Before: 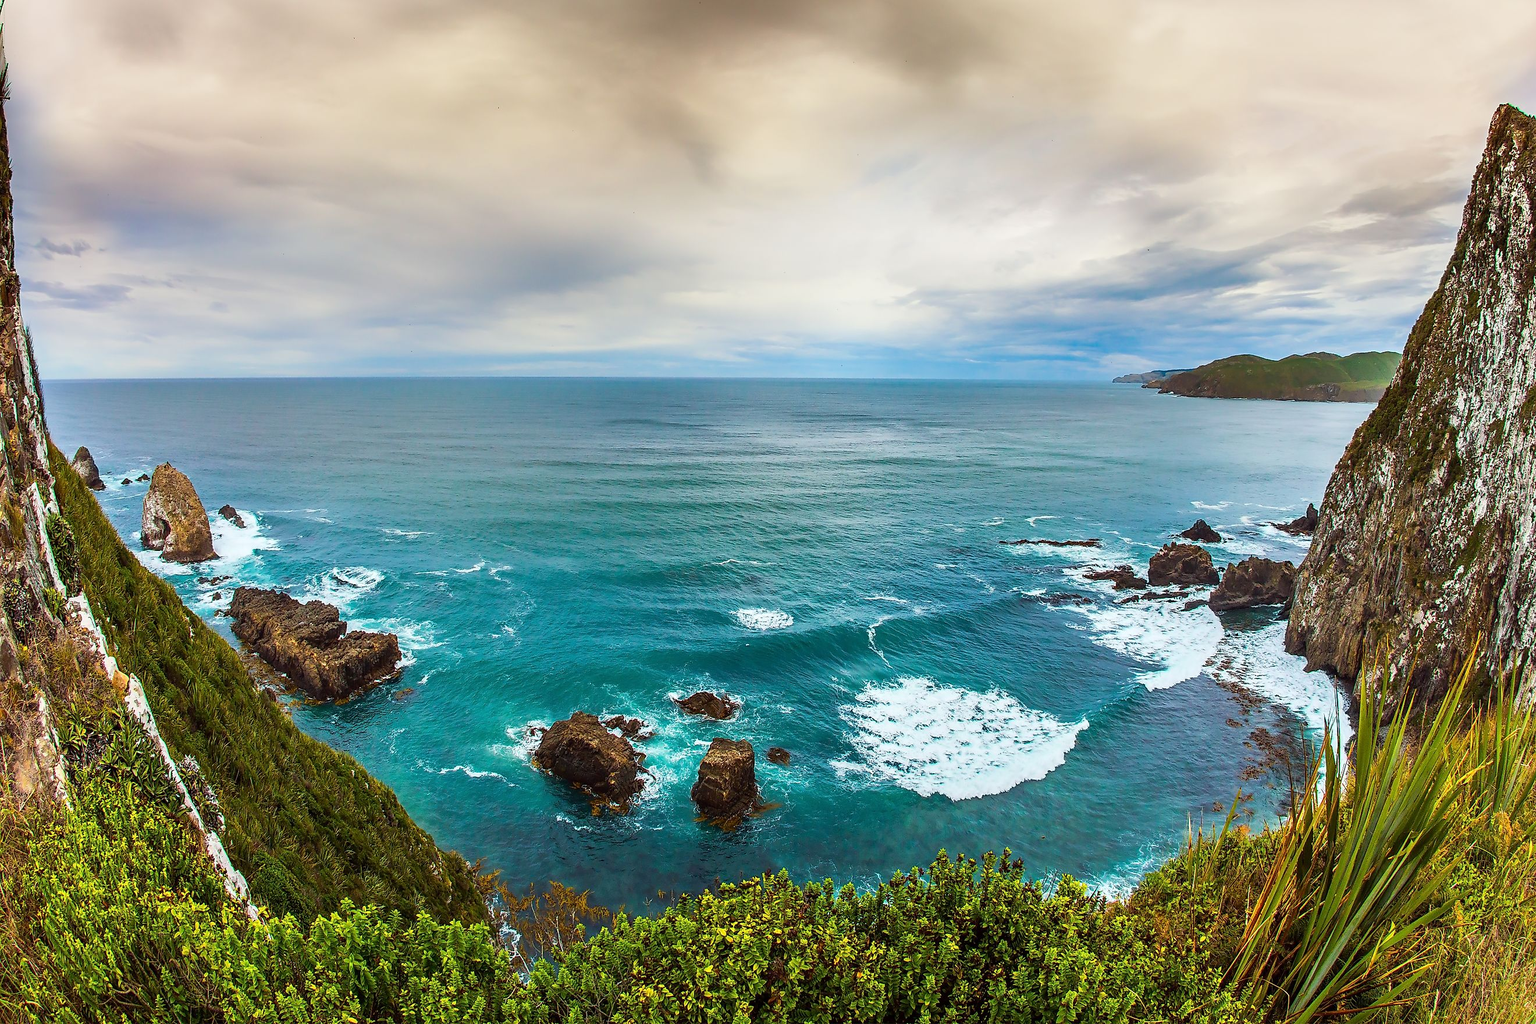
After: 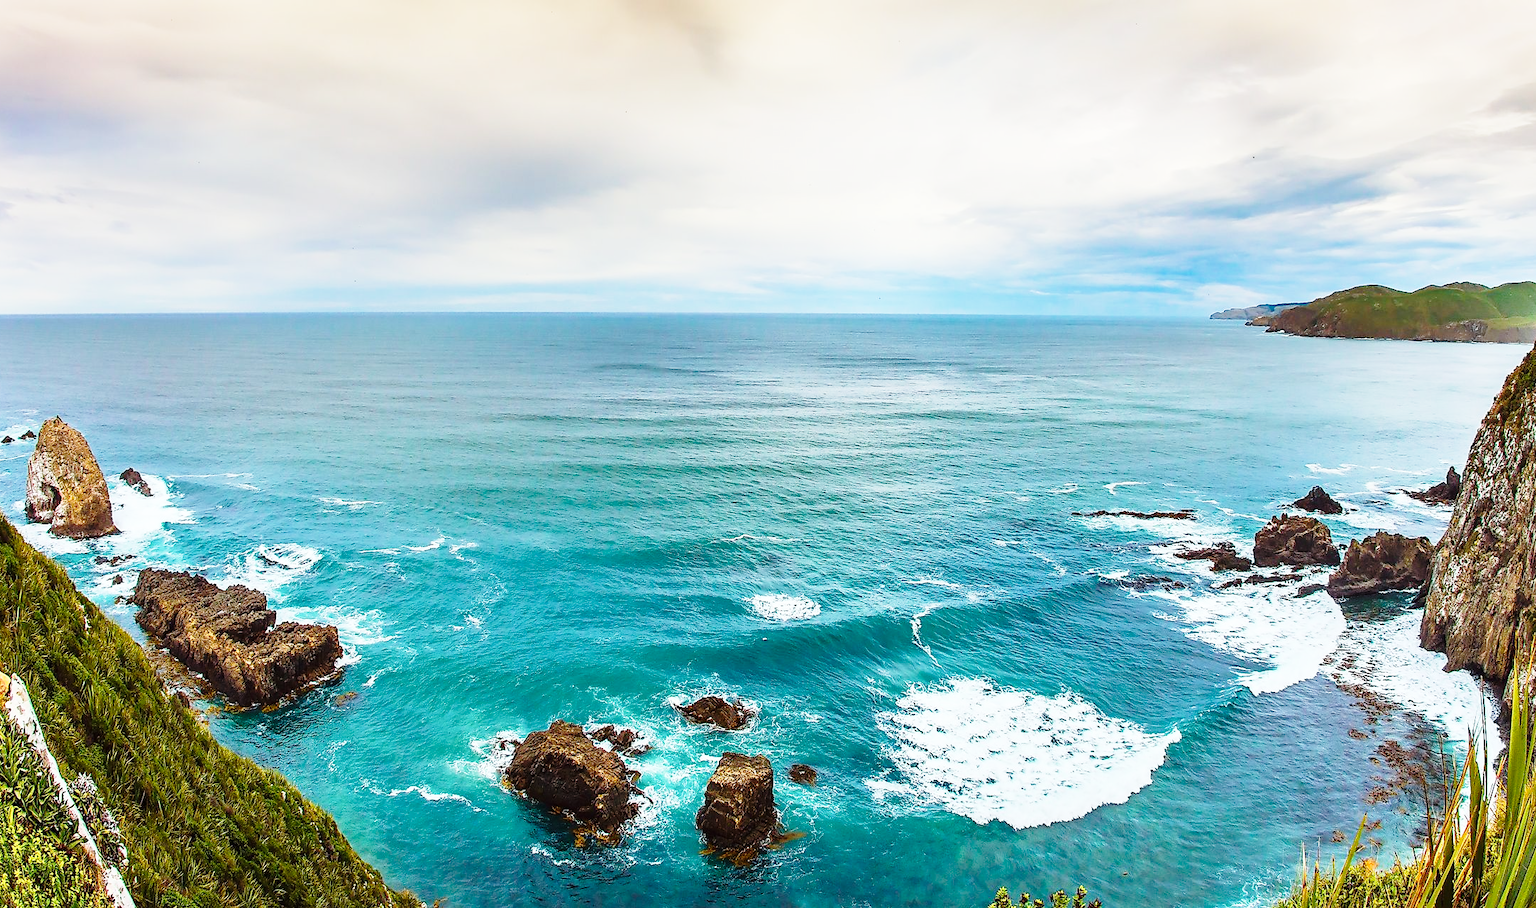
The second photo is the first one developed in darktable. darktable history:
crop: left 7.856%, top 11.836%, right 10.12%, bottom 15.387%
base curve: curves: ch0 [(0, 0) (0.028, 0.03) (0.121, 0.232) (0.46, 0.748) (0.859, 0.968) (1, 1)], preserve colors none
